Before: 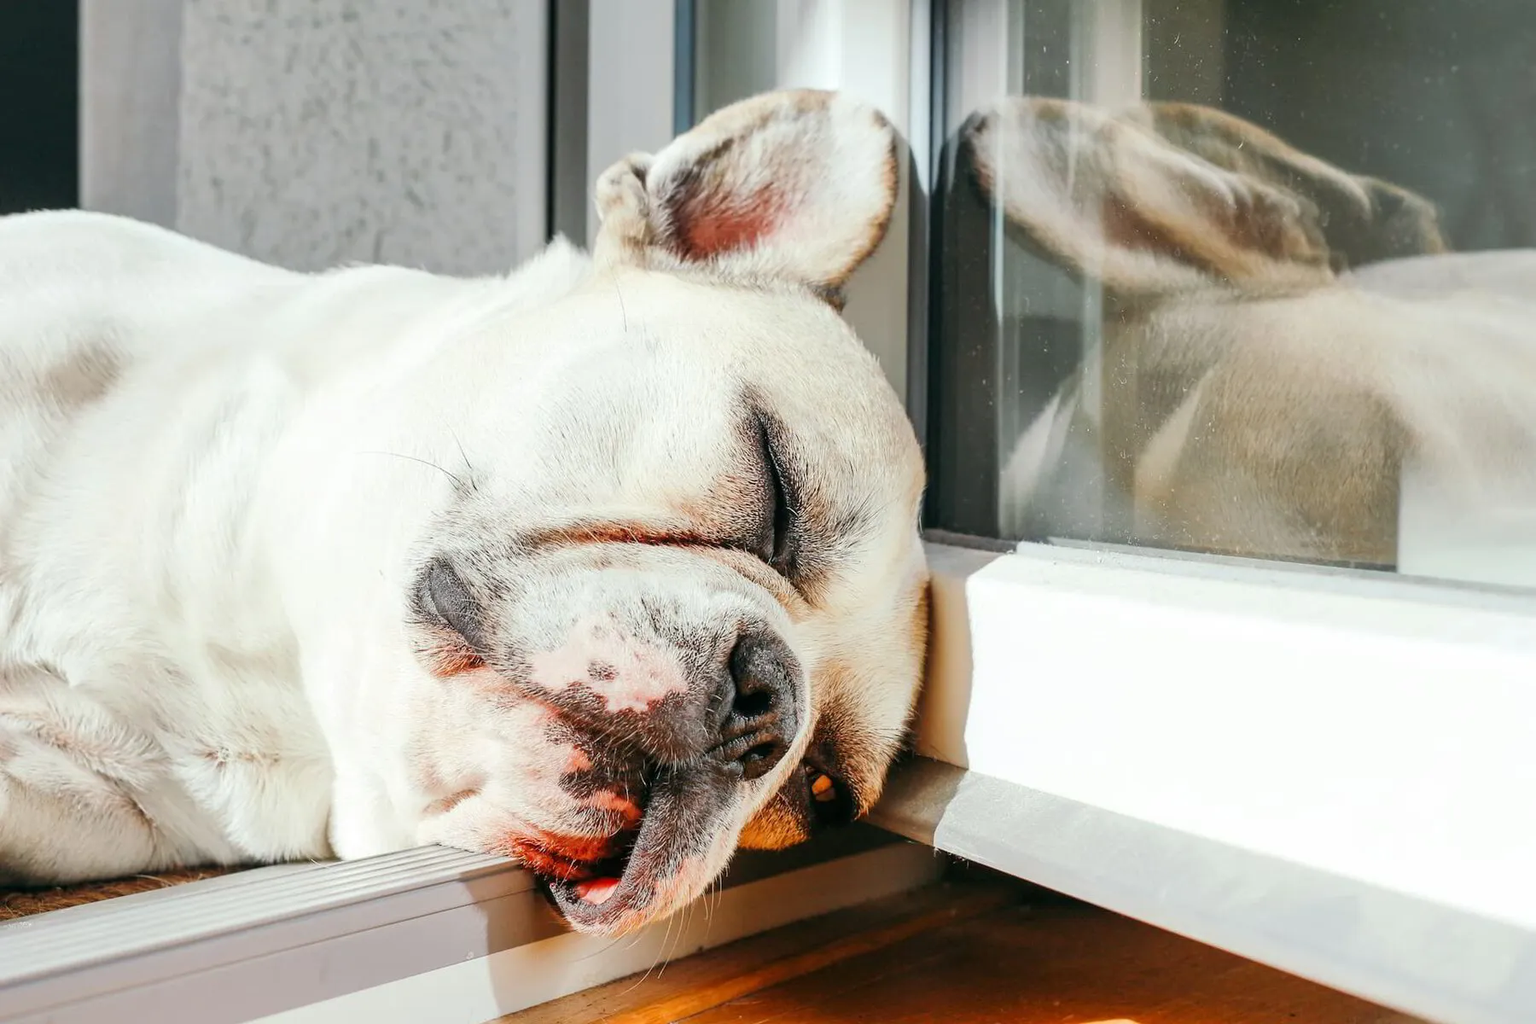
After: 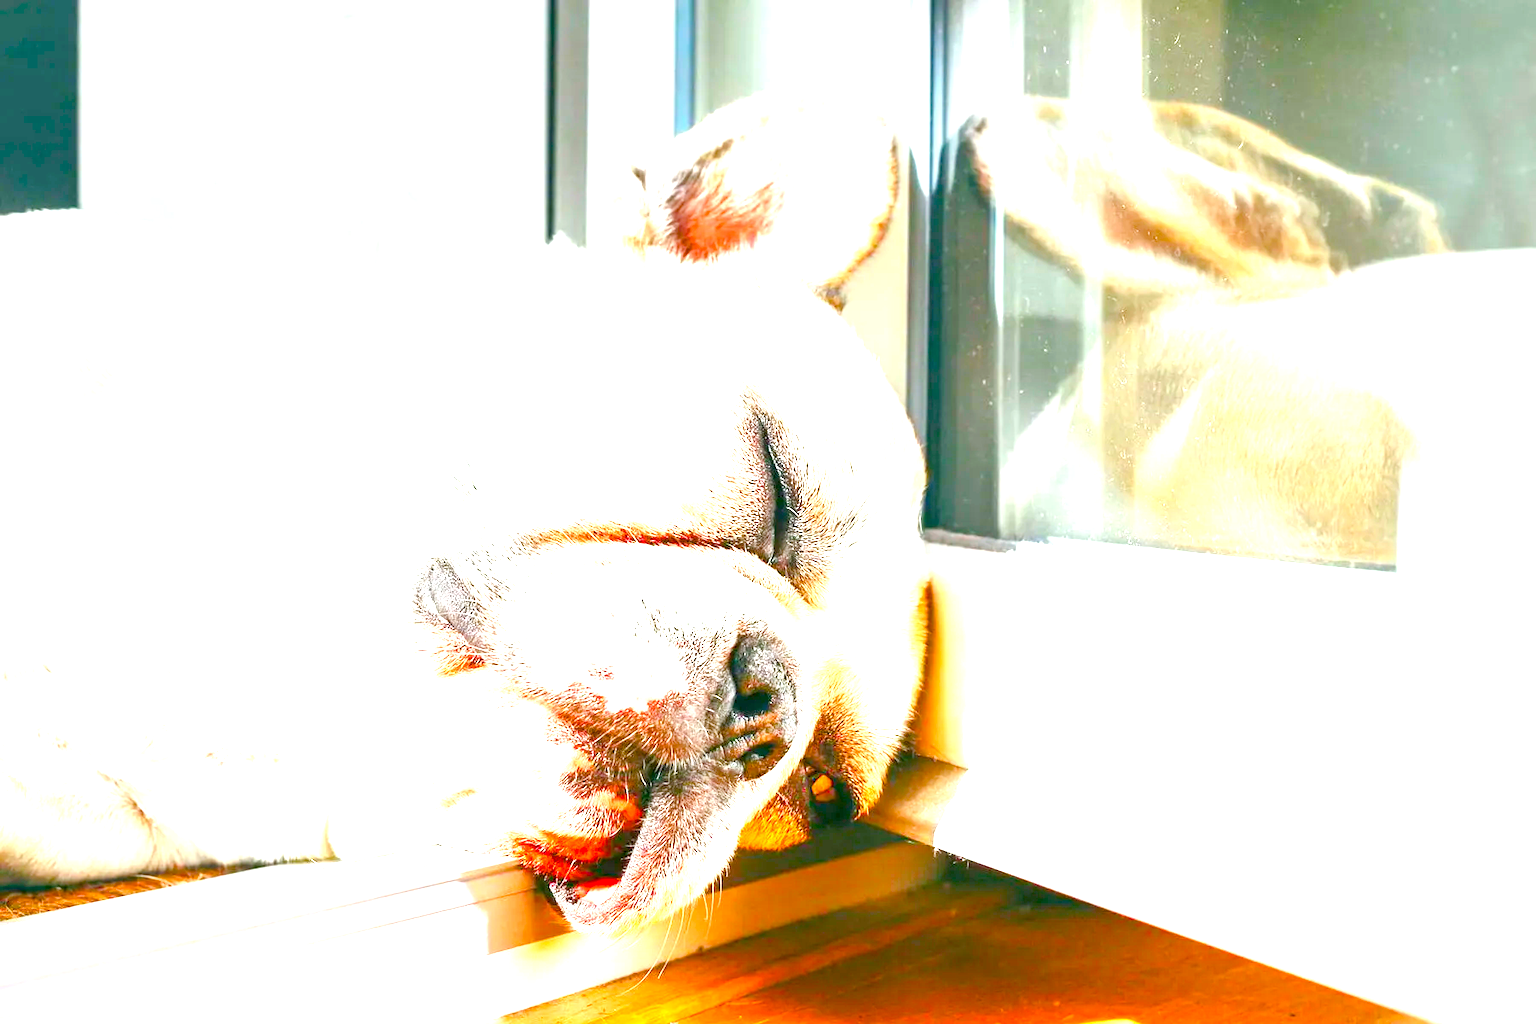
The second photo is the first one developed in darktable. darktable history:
exposure: exposure 2 EV, compensate highlight preservation false
levels: levels [0, 0.476, 0.951]
color balance rgb: linear chroma grading › global chroma 3.934%, perceptual saturation grading › global saturation 39.5%, perceptual saturation grading › highlights -24.941%, perceptual saturation grading › mid-tones 34.678%, perceptual saturation grading › shadows 35.879%, perceptual brilliance grading › global brilliance 11.272%, global vibrance 23.773%, contrast -25.311%
